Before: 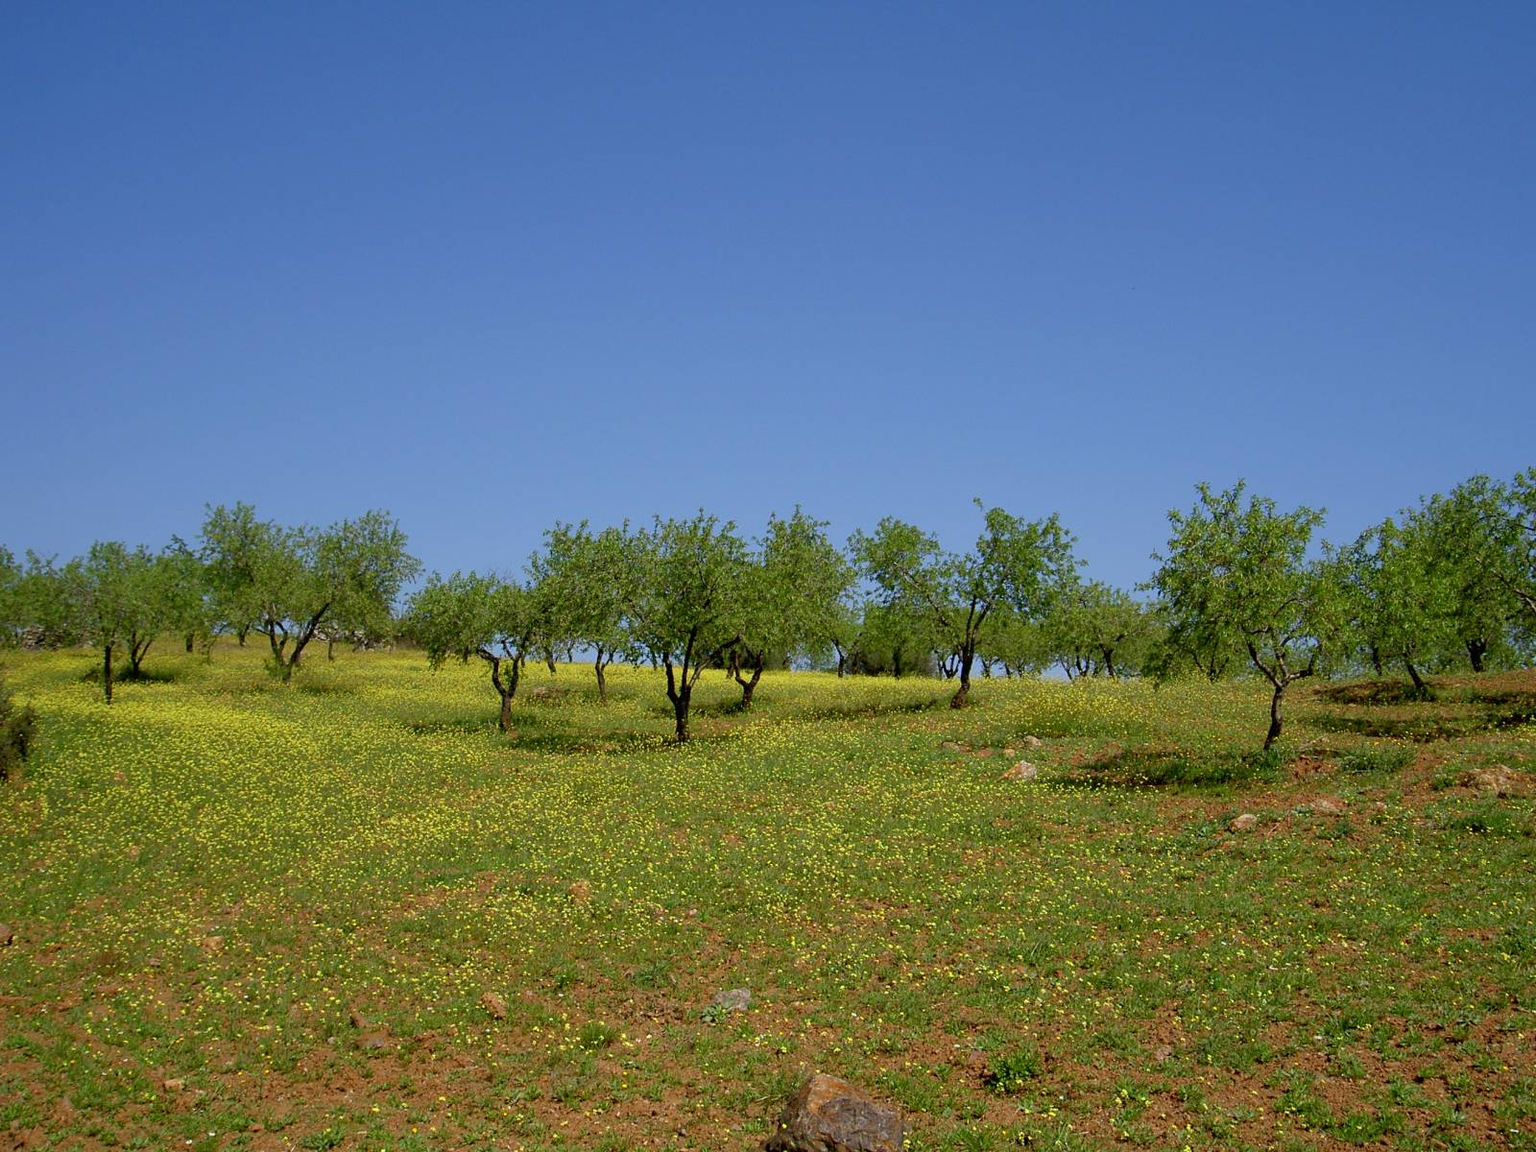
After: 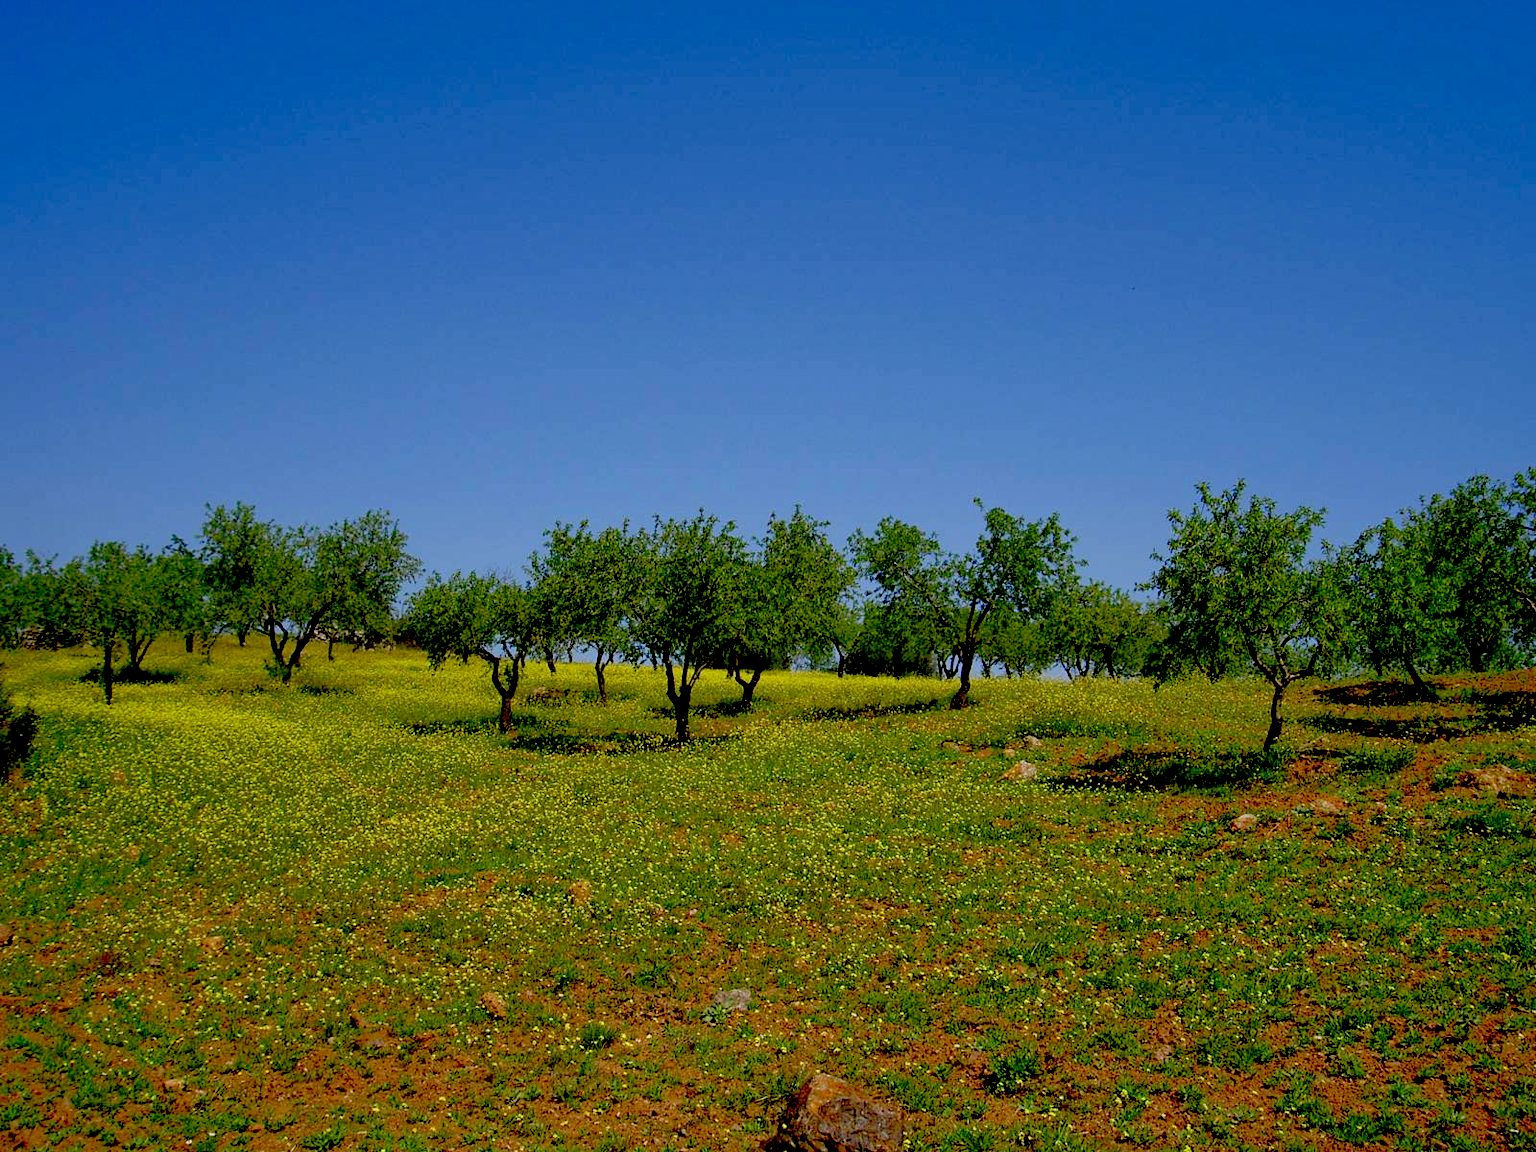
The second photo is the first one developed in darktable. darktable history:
exposure: black level correction 0.056, exposure -0.039 EV, compensate highlight preservation false
shadows and highlights: on, module defaults
haze removal: compatibility mode true, adaptive false
